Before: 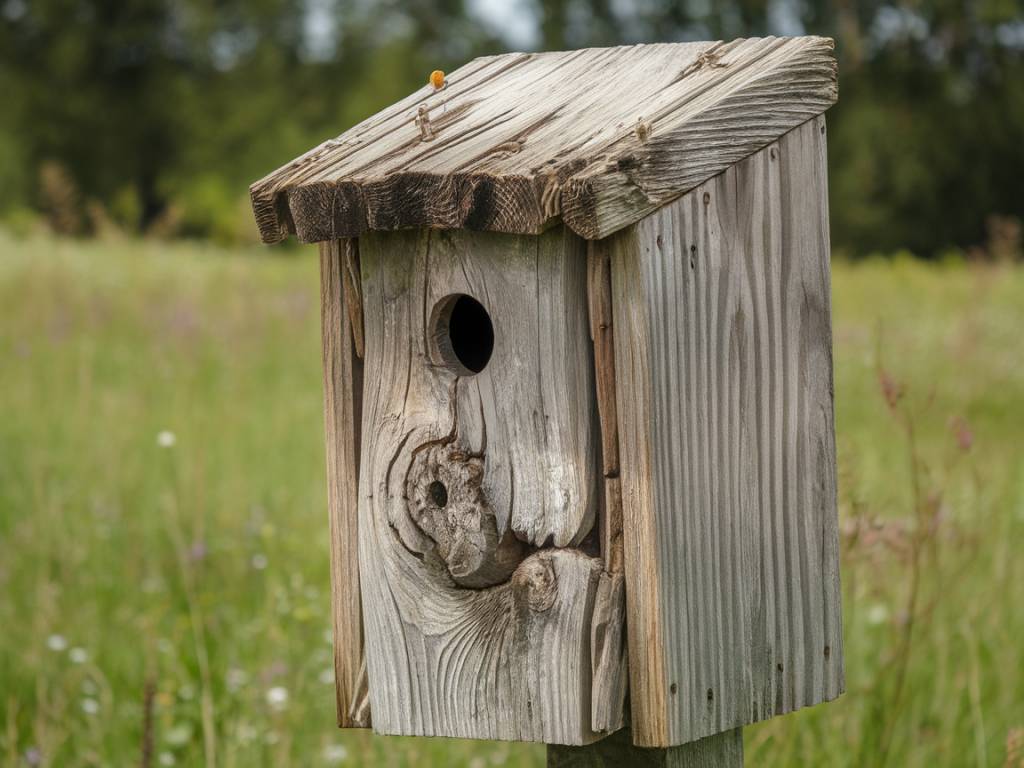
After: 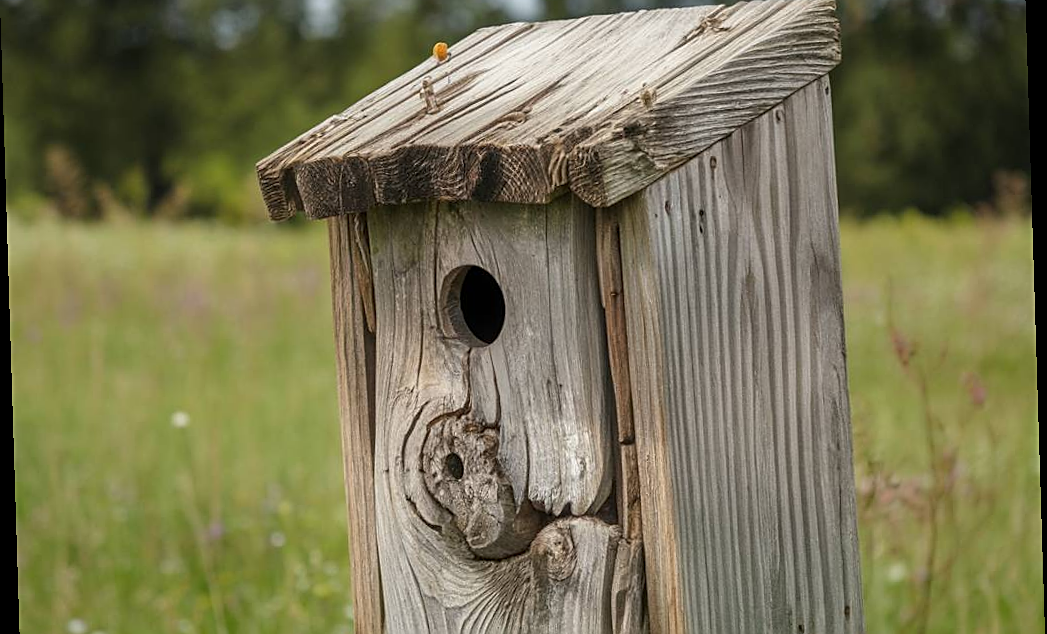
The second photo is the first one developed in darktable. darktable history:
crop and rotate: top 5.667%, bottom 14.937%
rotate and perspective: rotation -1.77°, lens shift (horizontal) 0.004, automatic cropping off
sharpen: on, module defaults
